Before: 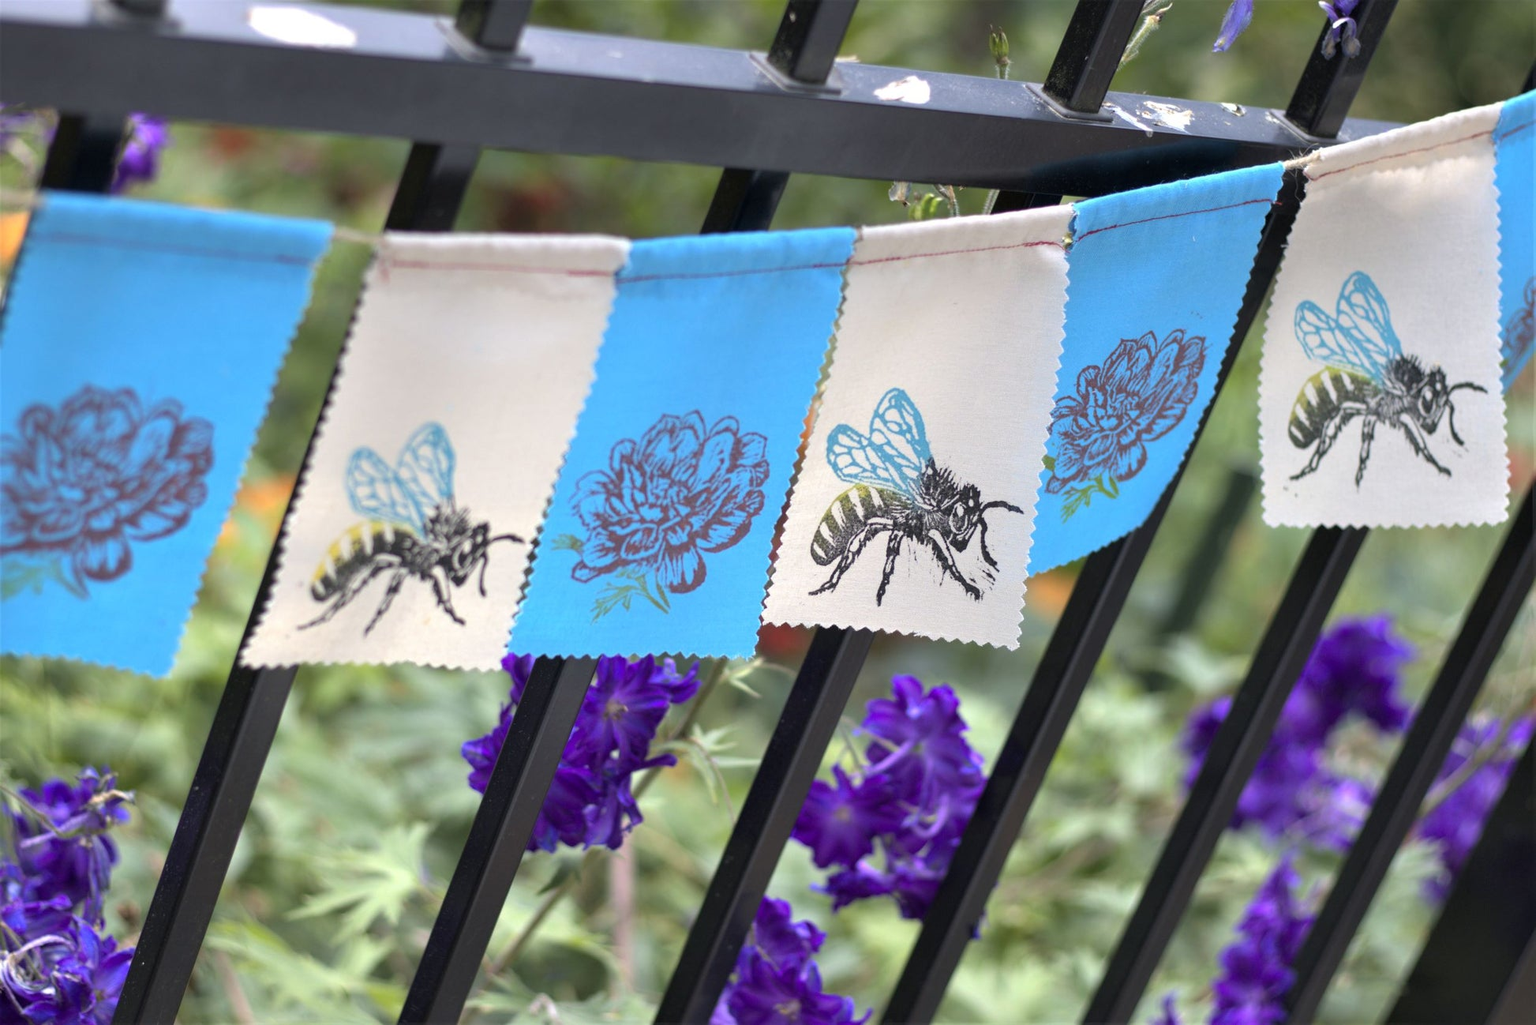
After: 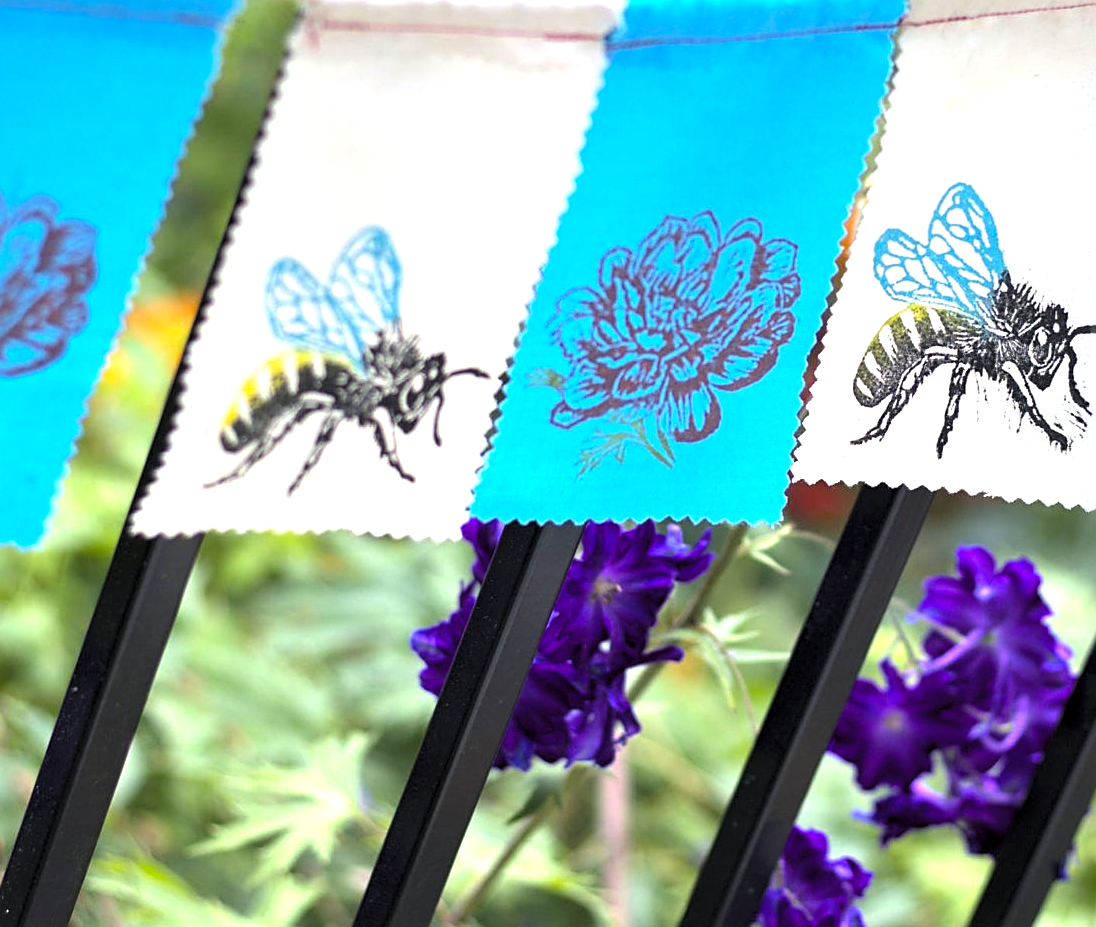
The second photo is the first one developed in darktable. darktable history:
crop: left 8.966%, top 23.852%, right 34.699%, bottom 4.703%
exposure: exposure 0.376 EV, compensate highlight preservation false
levels: levels [0.052, 0.496, 0.908]
sharpen: on, module defaults
white balance: red 0.978, blue 0.999
color balance rgb: perceptual saturation grading › global saturation 25%, global vibrance 20%
